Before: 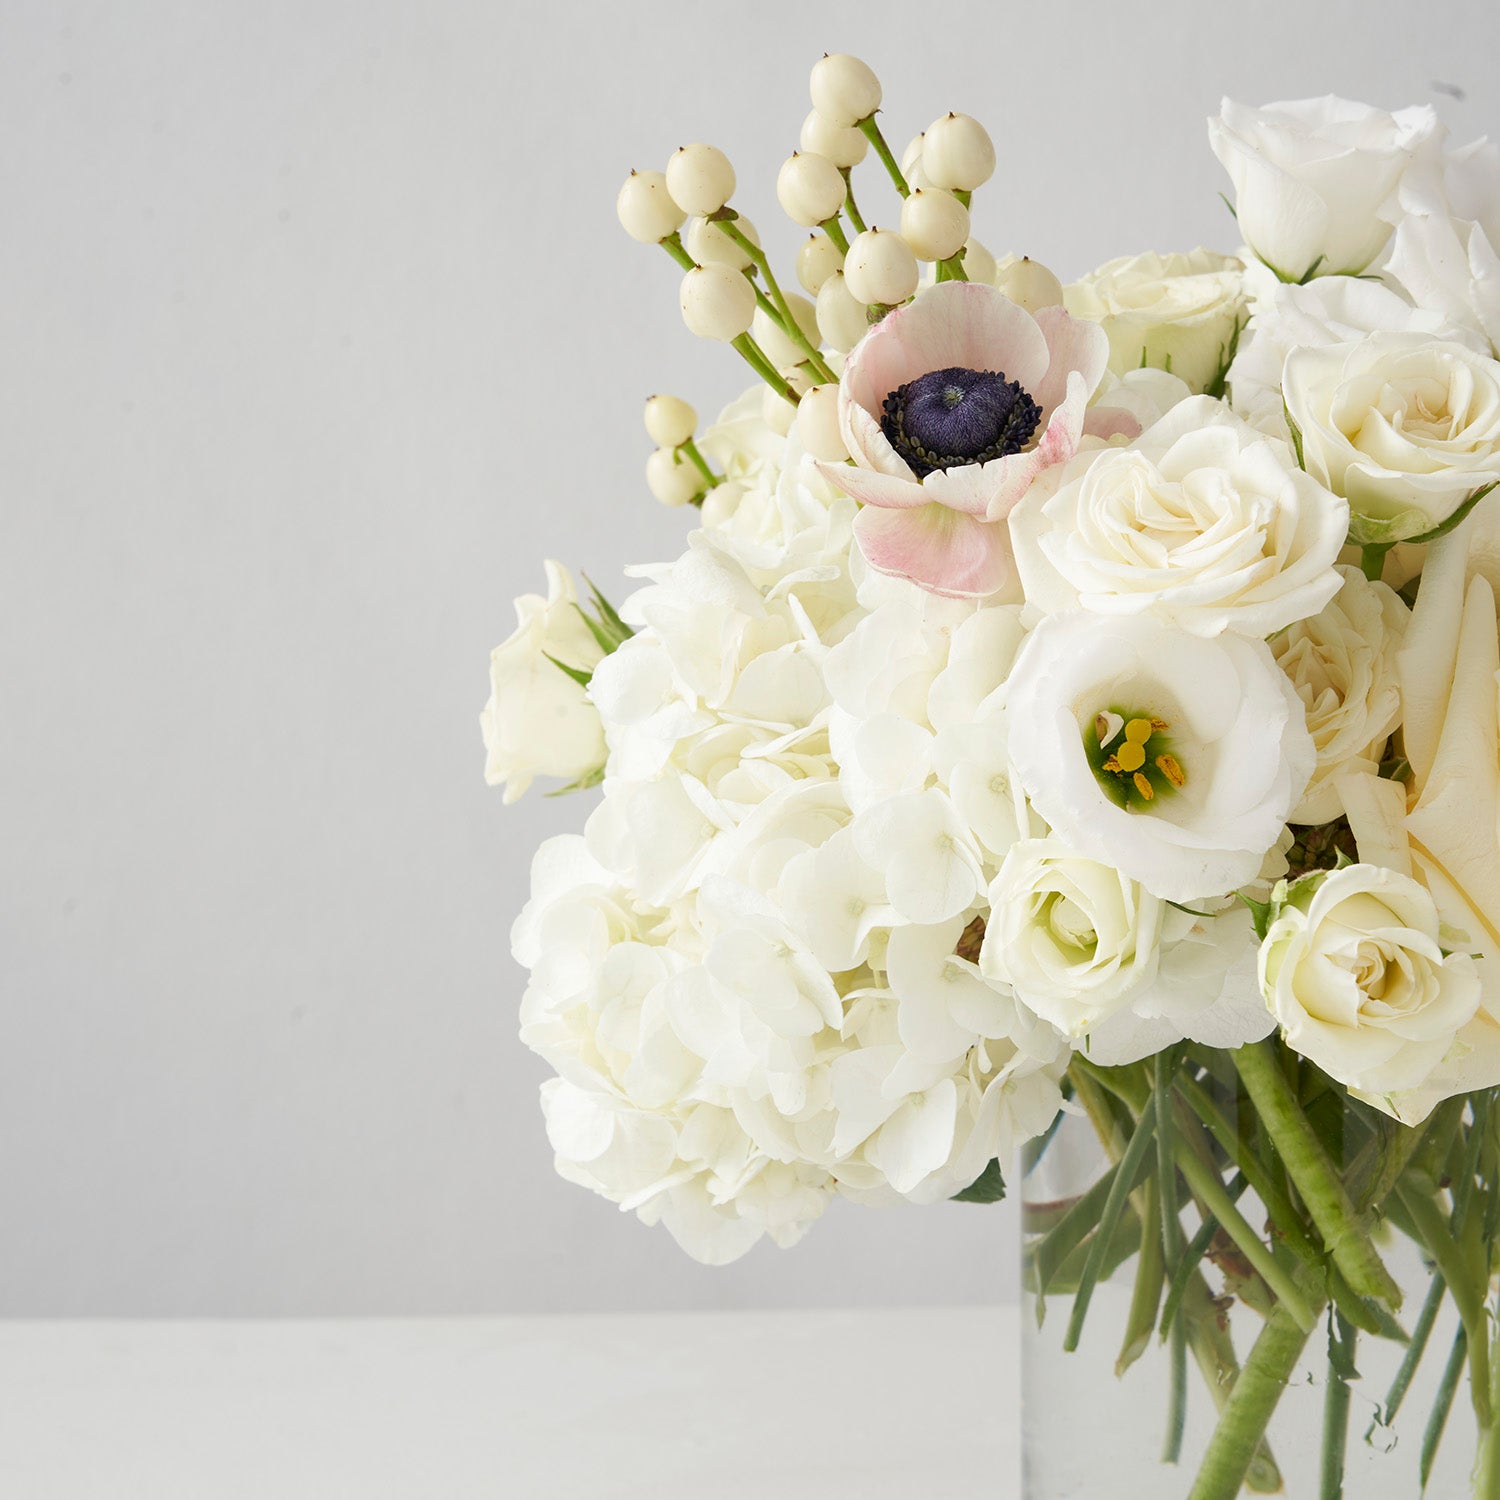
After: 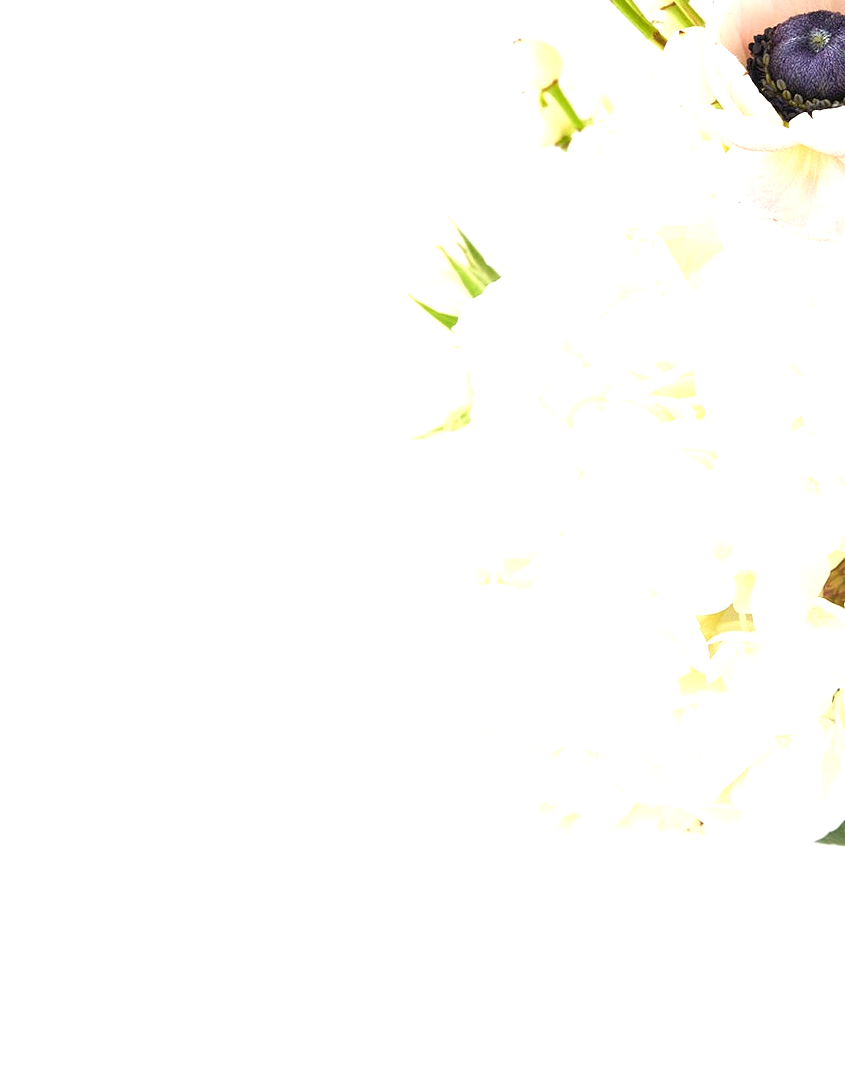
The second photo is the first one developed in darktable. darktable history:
local contrast: mode bilateral grid, contrast 15, coarseness 36, detail 105%, midtone range 0.2
exposure: black level correction 0, exposure 1.1 EV, compensate exposure bias true, compensate highlight preservation false
crop: left 8.966%, top 23.852%, right 34.699%, bottom 4.703%
